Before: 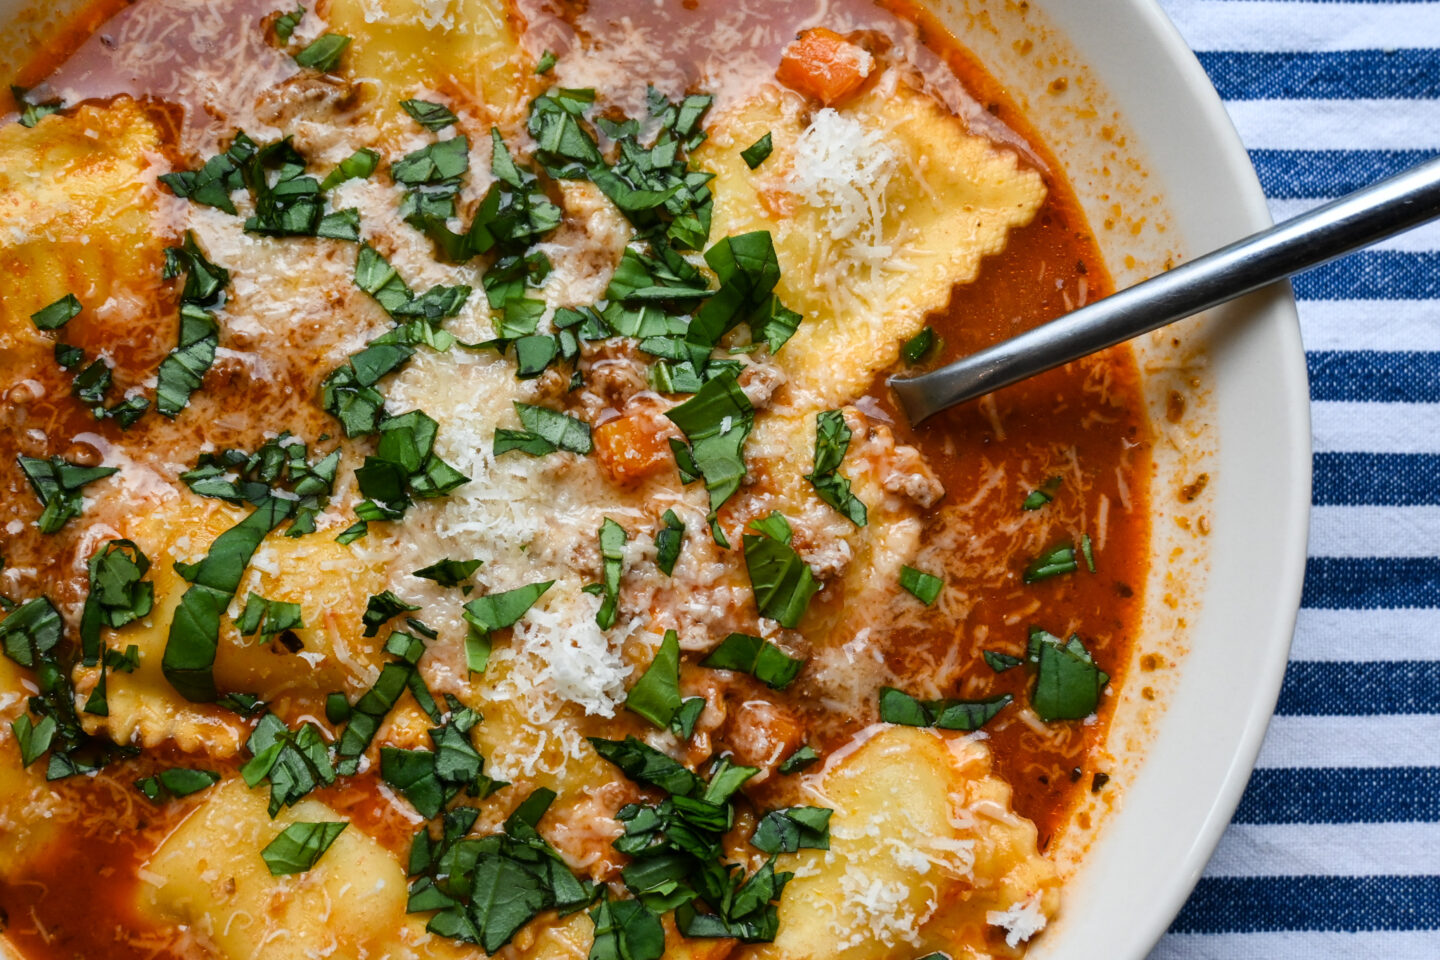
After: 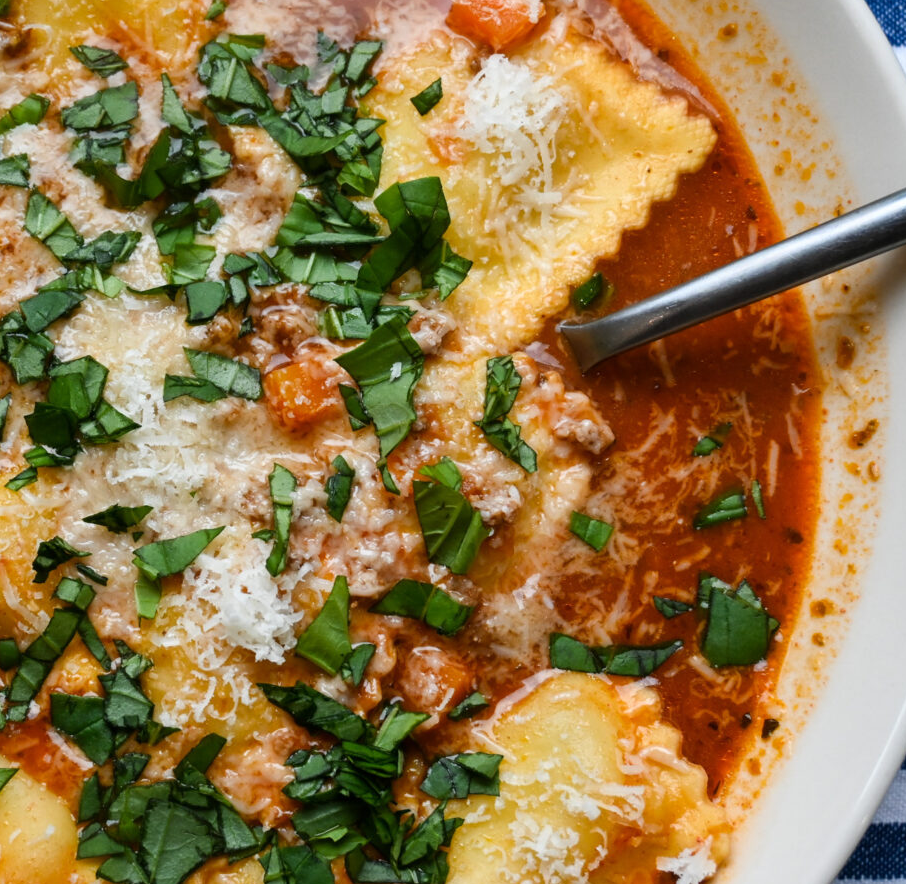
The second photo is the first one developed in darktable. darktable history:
crop and rotate: left 22.945%, top 5.626%, right 14.085%, bottom 2.278%
